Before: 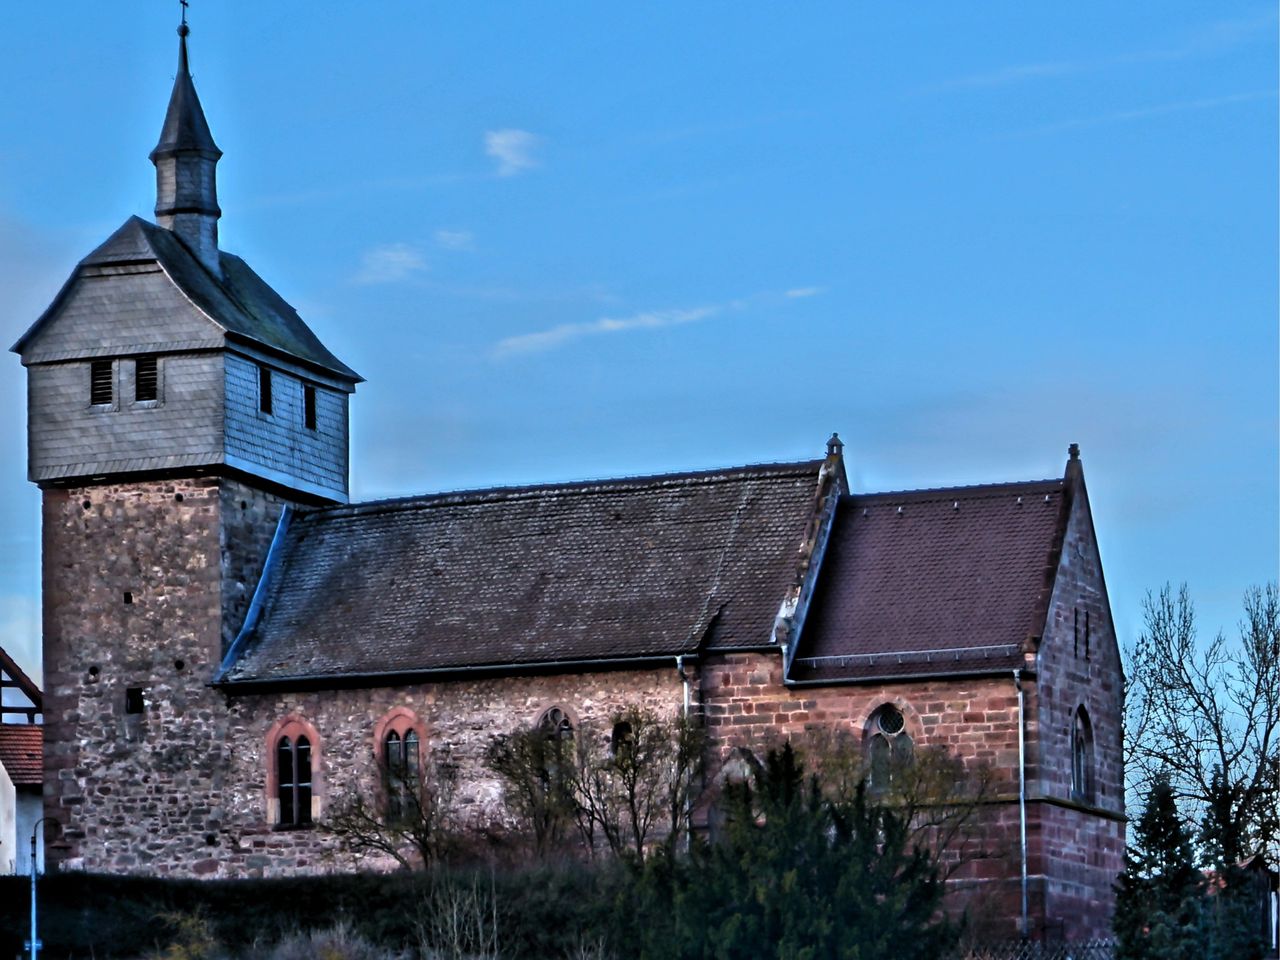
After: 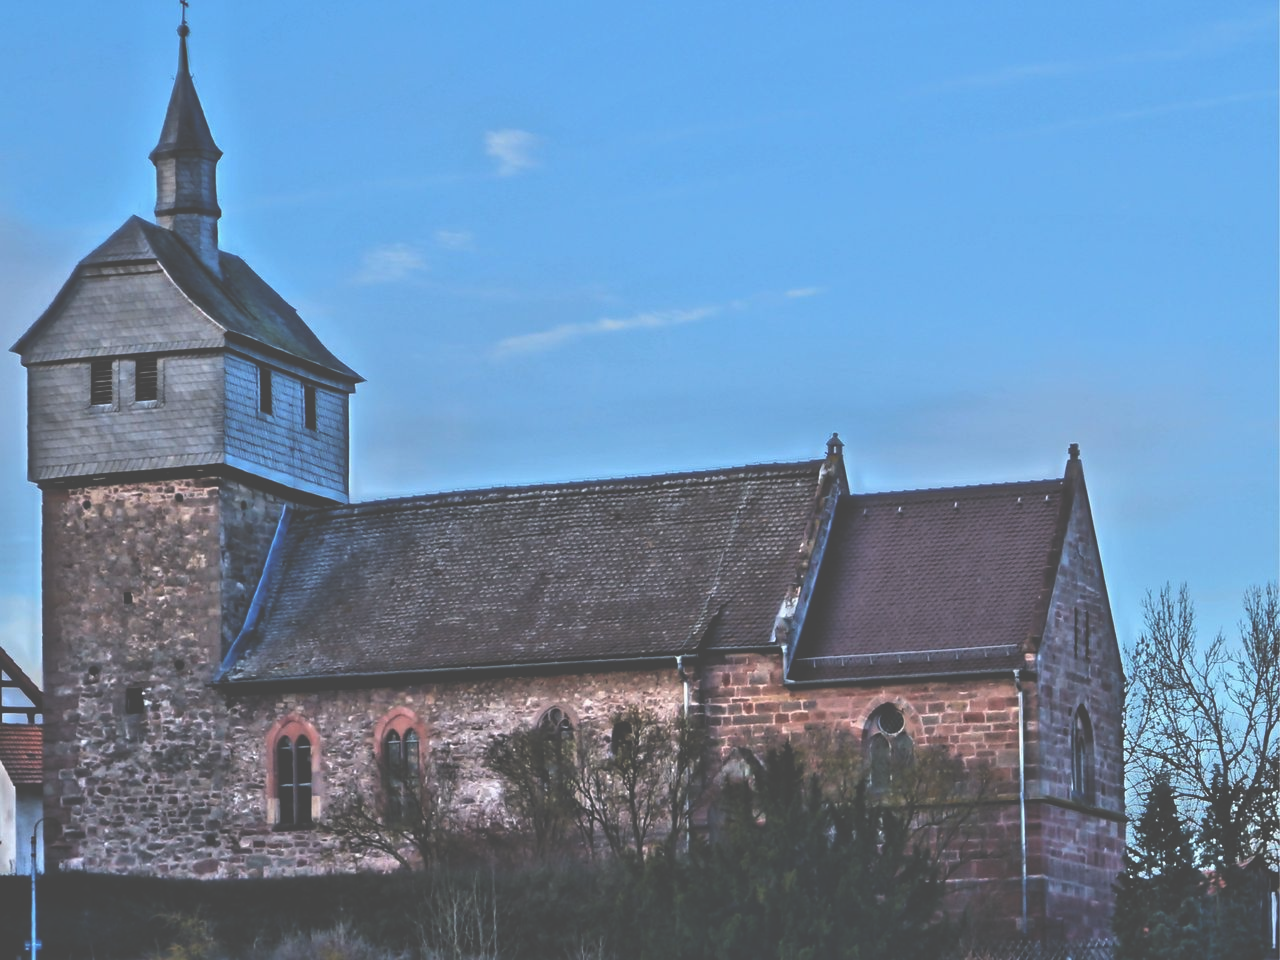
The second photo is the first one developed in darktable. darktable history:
exposure: black level correction -0.063, exposure -0.05 EV, compensate highlight preservation false
